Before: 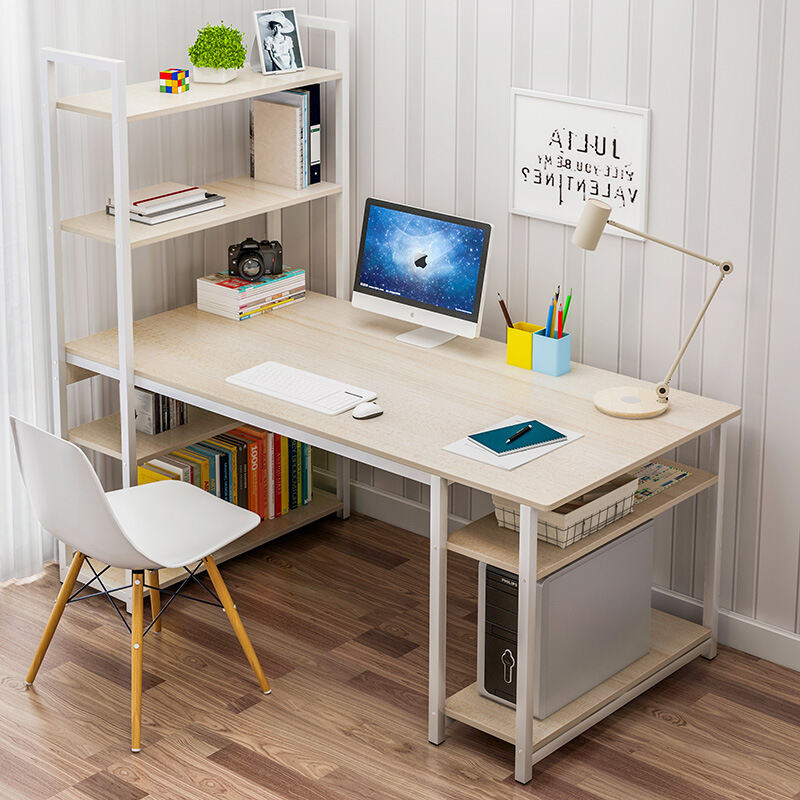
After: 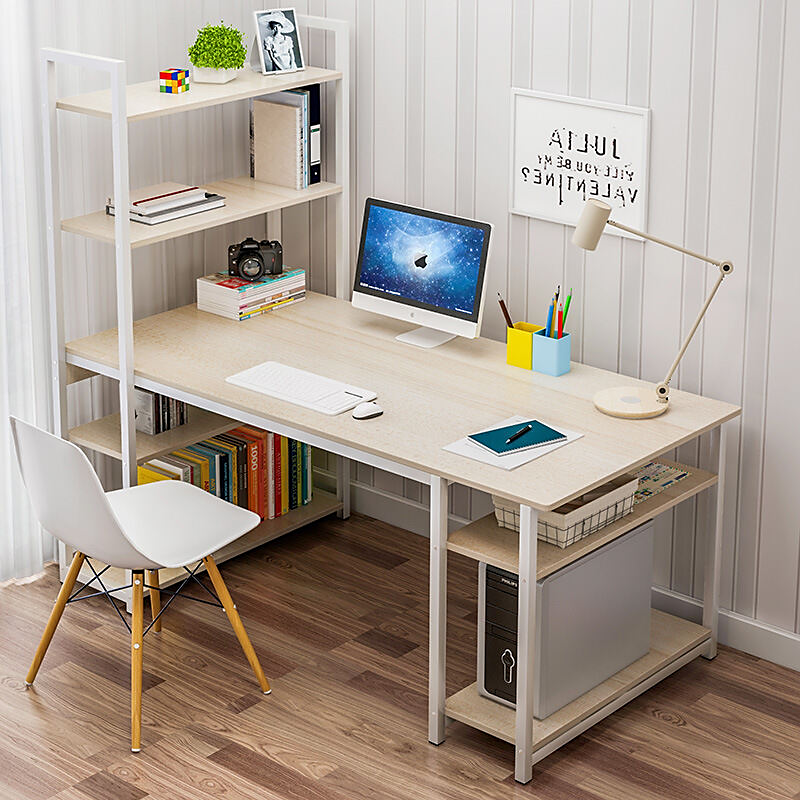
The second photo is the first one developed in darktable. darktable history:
sharpen: radius 1.831, amount 0.407, threshold 1.628
